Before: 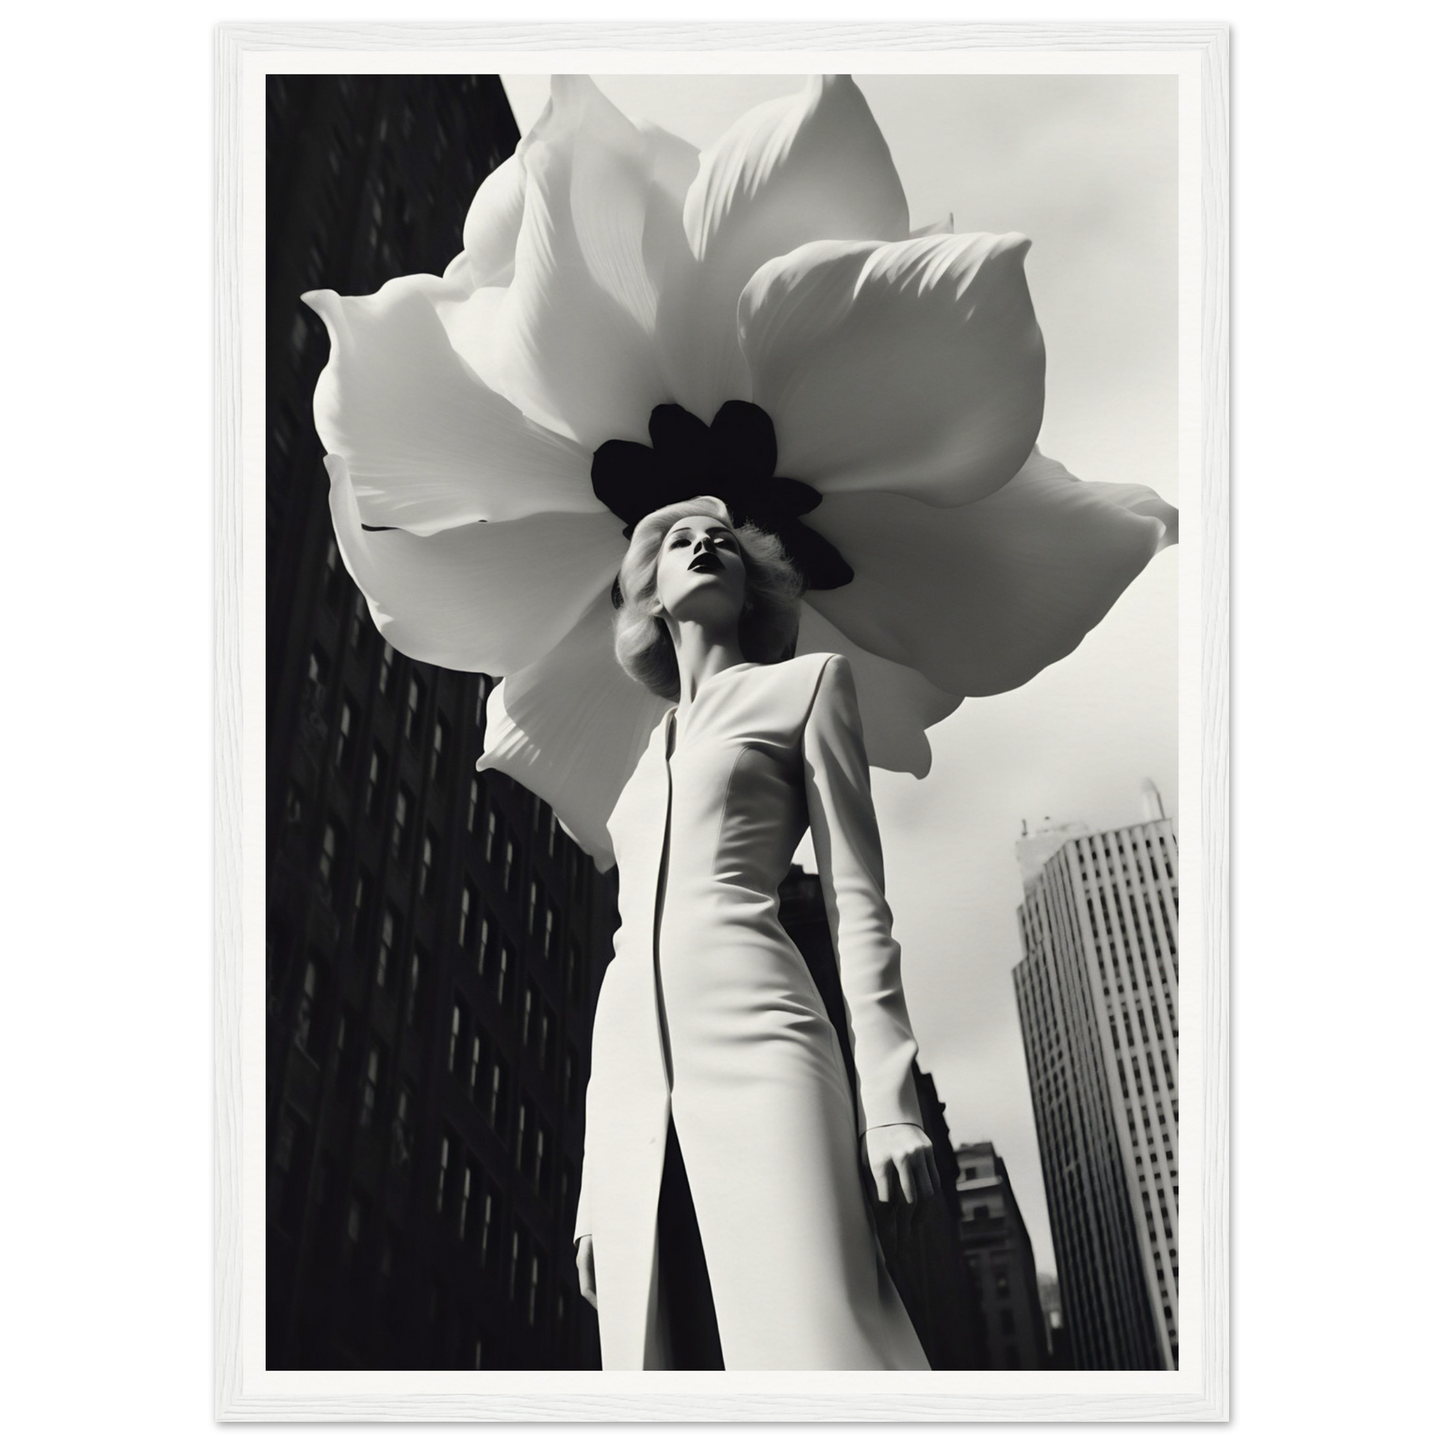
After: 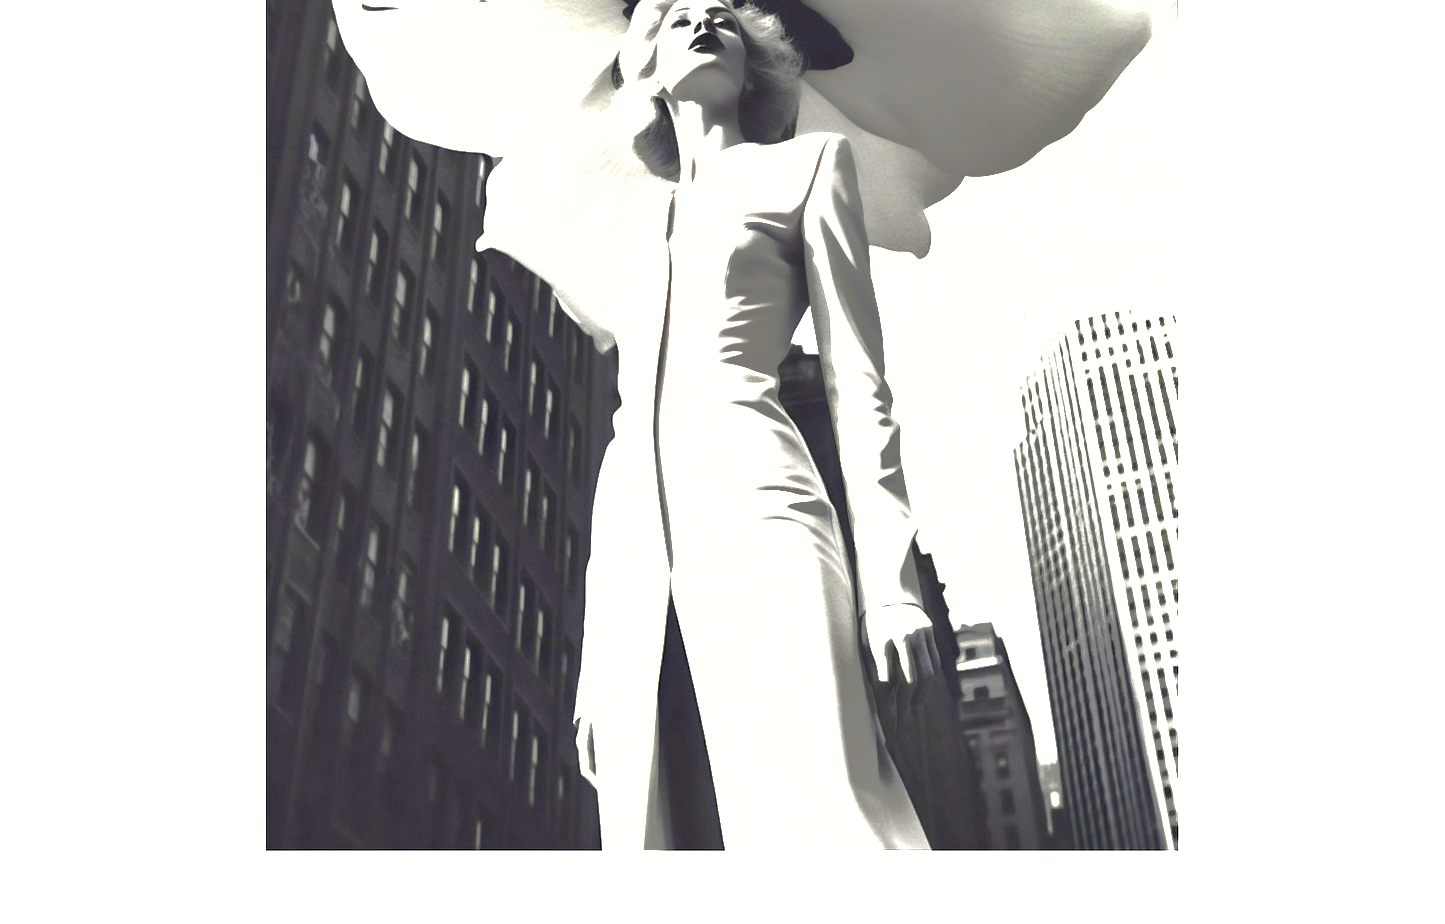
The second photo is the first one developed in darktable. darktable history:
crop and rotate: top 36.044%
shadows and highlights: shadows 40.25, highlights -59.67
exposure: black level correction 0.001, exposure 2.521 EV, compensate exposure bias true, compensate highlight preservation false
